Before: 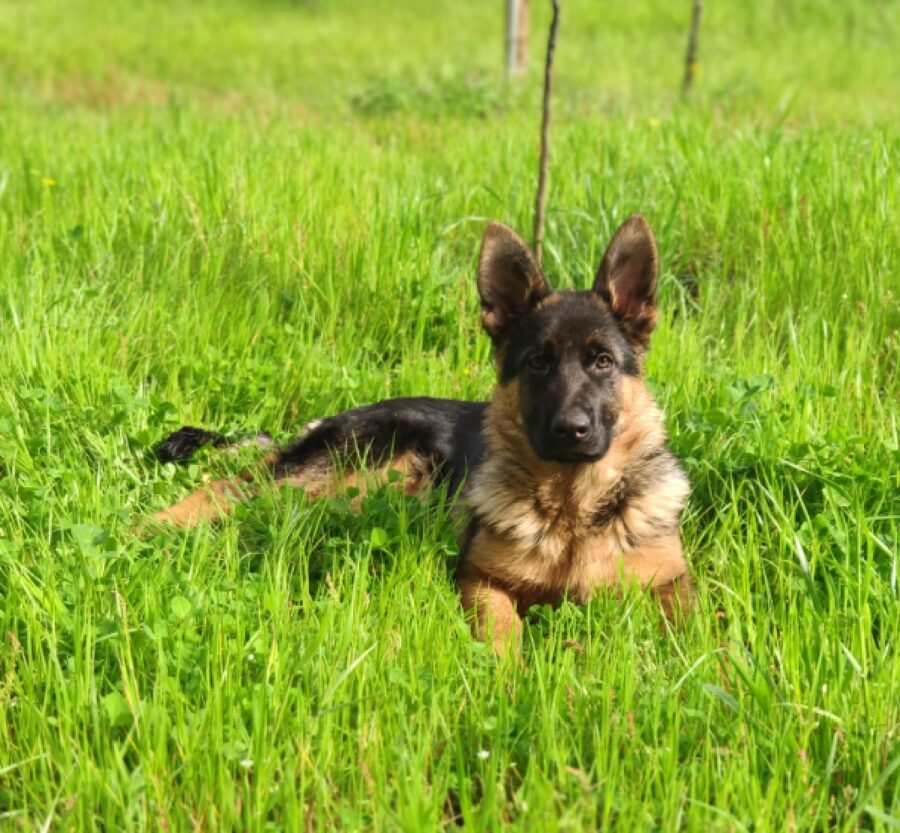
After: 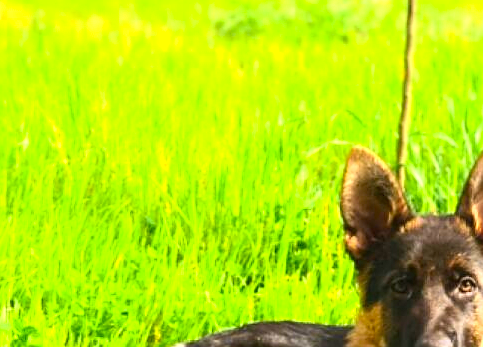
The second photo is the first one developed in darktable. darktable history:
color zones: curves: ch0 [(0.224, 0.526) (0.75, 0.5)]; ch1 [(0.055, 0.526) (0.224, 0.761) (0.377, 0.526) (0.75, 0.5)], process mode strong
exposure: black level correction 0.001, exposure 0.499 EV, compensate exposure bias true, compensate highlight preservation false
sharpen: on, module defaults
crop: left 15.255%, top 9.148%, right 31.002%, bottom 49.121%
tone equalizer: on, module defaults
contrast brightness saturation: contrast 0.2, brightness 0.156, saturation 0.23
